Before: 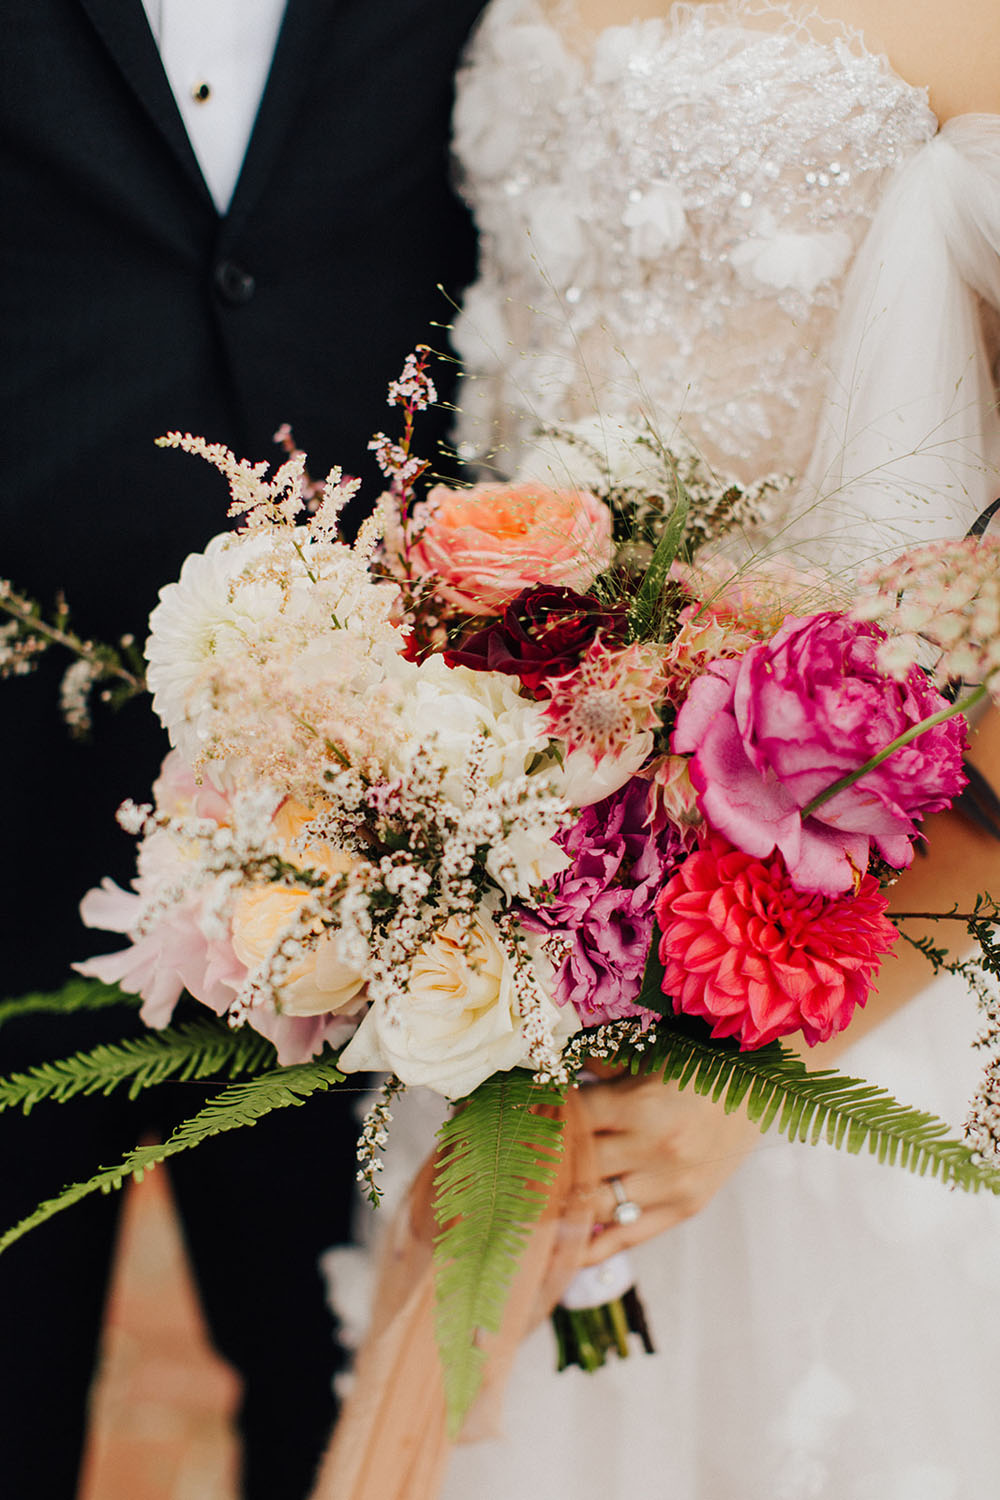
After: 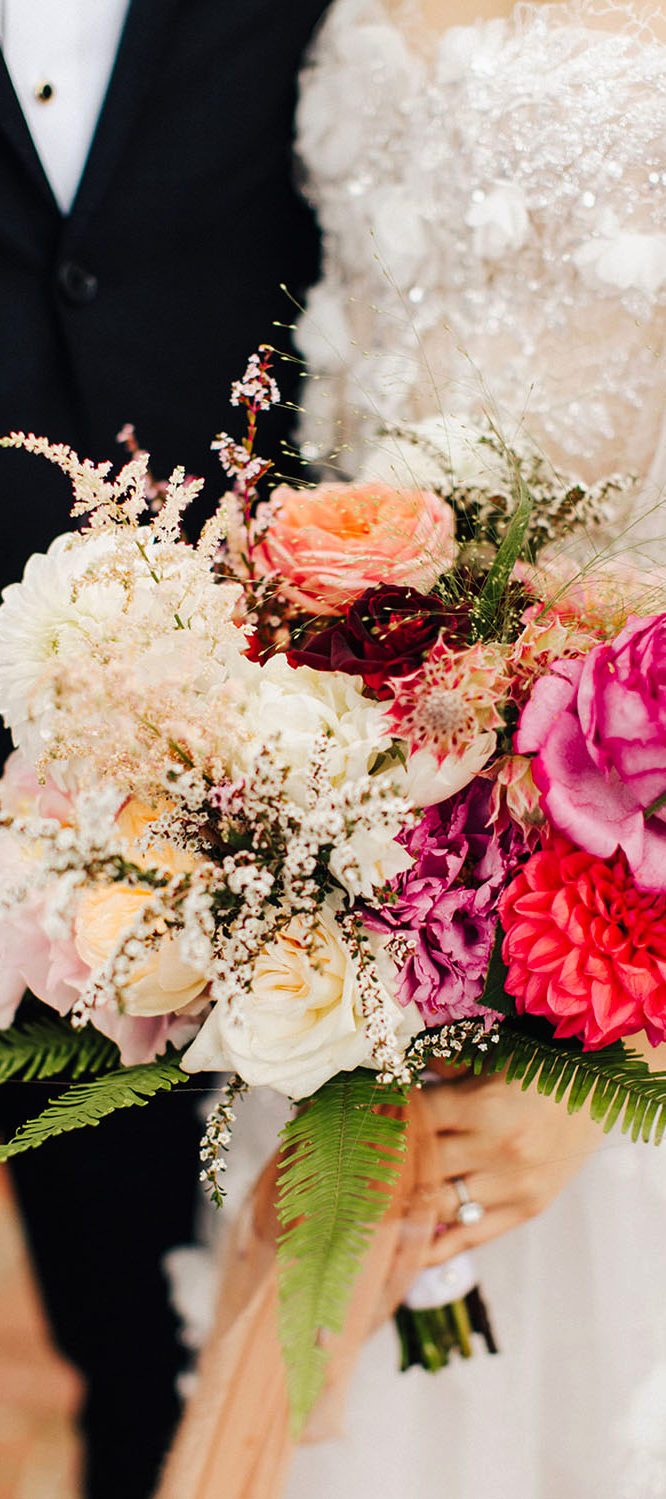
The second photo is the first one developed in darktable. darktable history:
crop and rotate: left 15.754%, right 17.579%
tone curve: curves: ch0 [(0, 0) (0.003, 0.002) (0.011, 0.01) (0.025, 0.022) (0.044, 0.039) (0.069, 0.061) (0.1, 0.088) (0.136, 0.126) (0.177, 0.167) (0.224, 0.211) (0.277, 0.27) (0.335, 0.335) (0.399, 0.407) (0.468, 0.485) (0.543, 0.569) (0.623, 0.659) (0.709, 0.756) (0.801, 0.851) (0.898, 0.961) (1, 1)], preserve colors none
